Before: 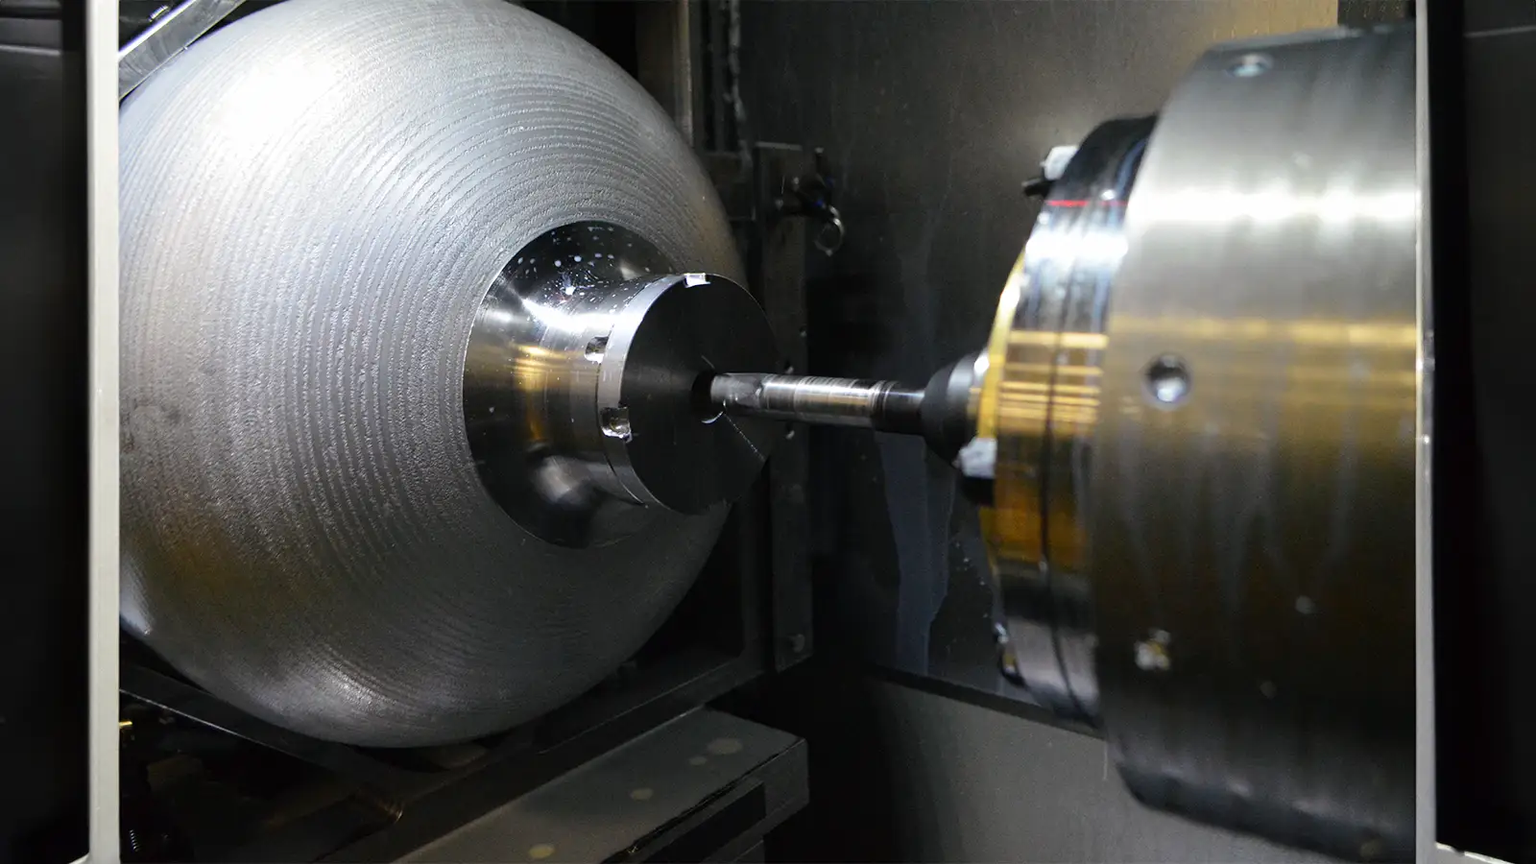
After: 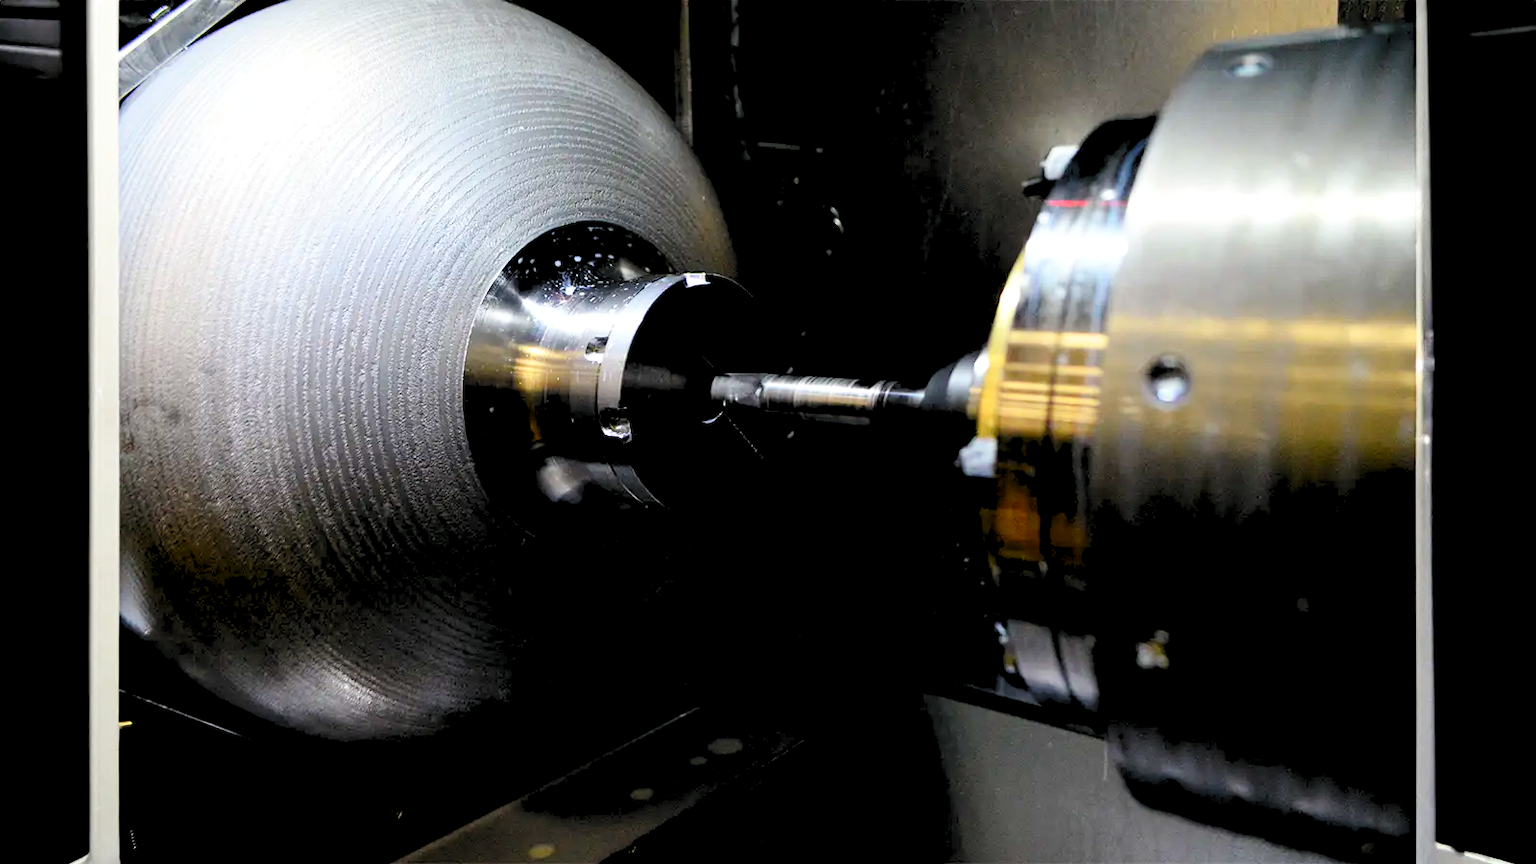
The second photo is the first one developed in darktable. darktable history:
contrast brightness saturation: contrast 0.2, brightness -0.11, saturation 0.1
levels: levels [0.093, 0.434, 0.988]
